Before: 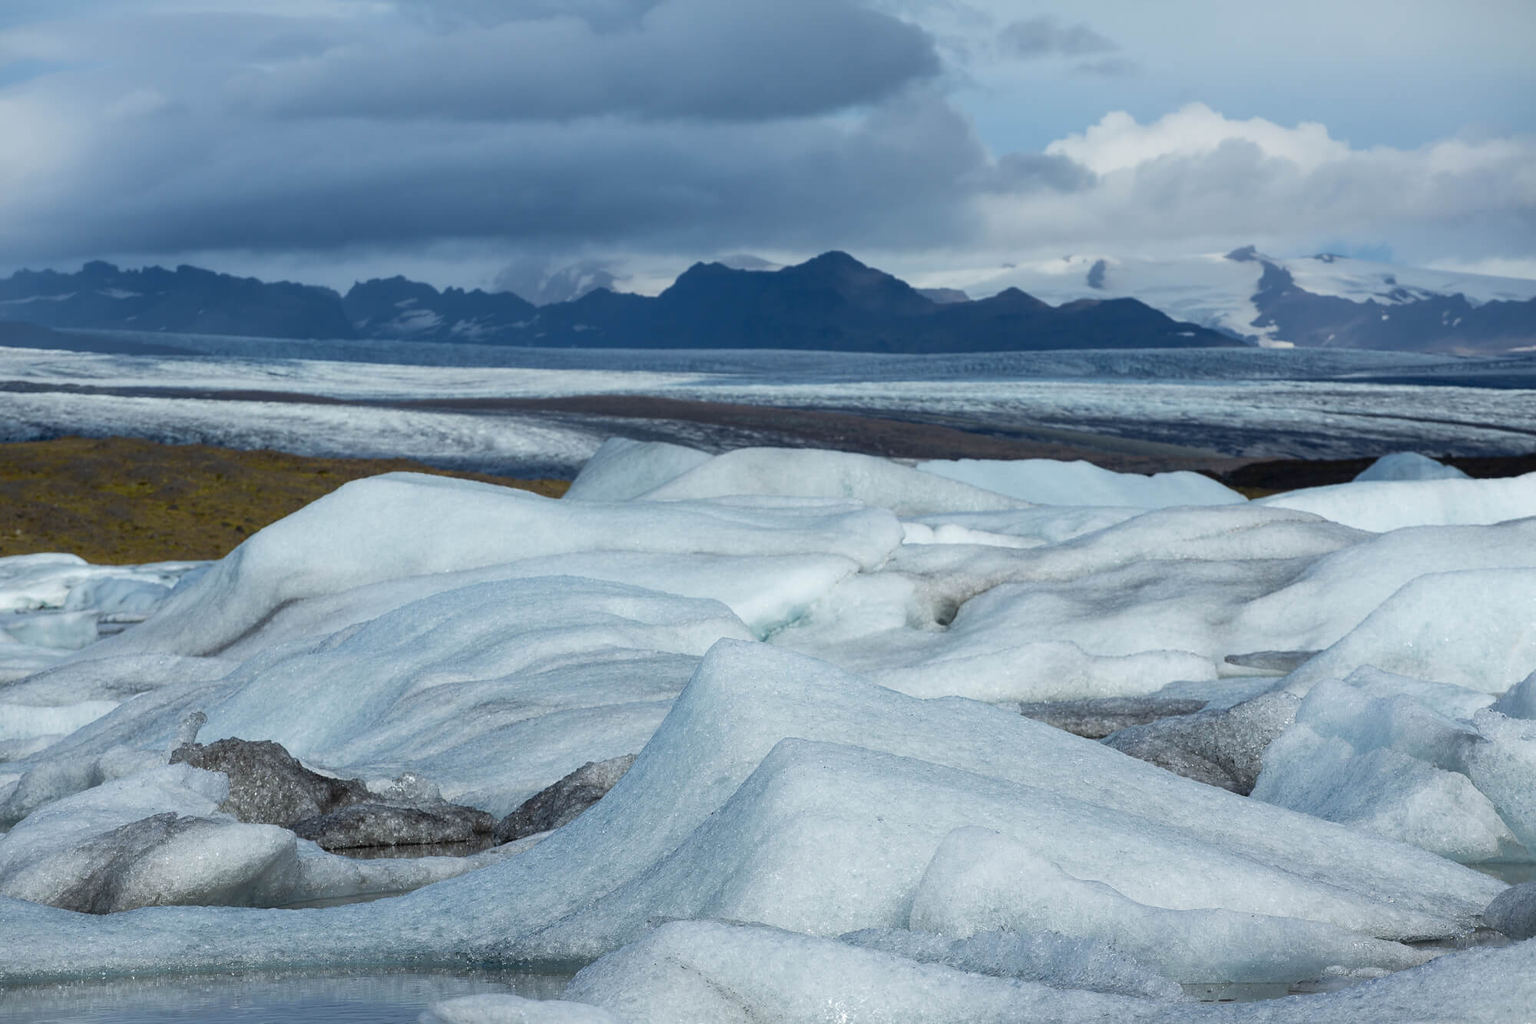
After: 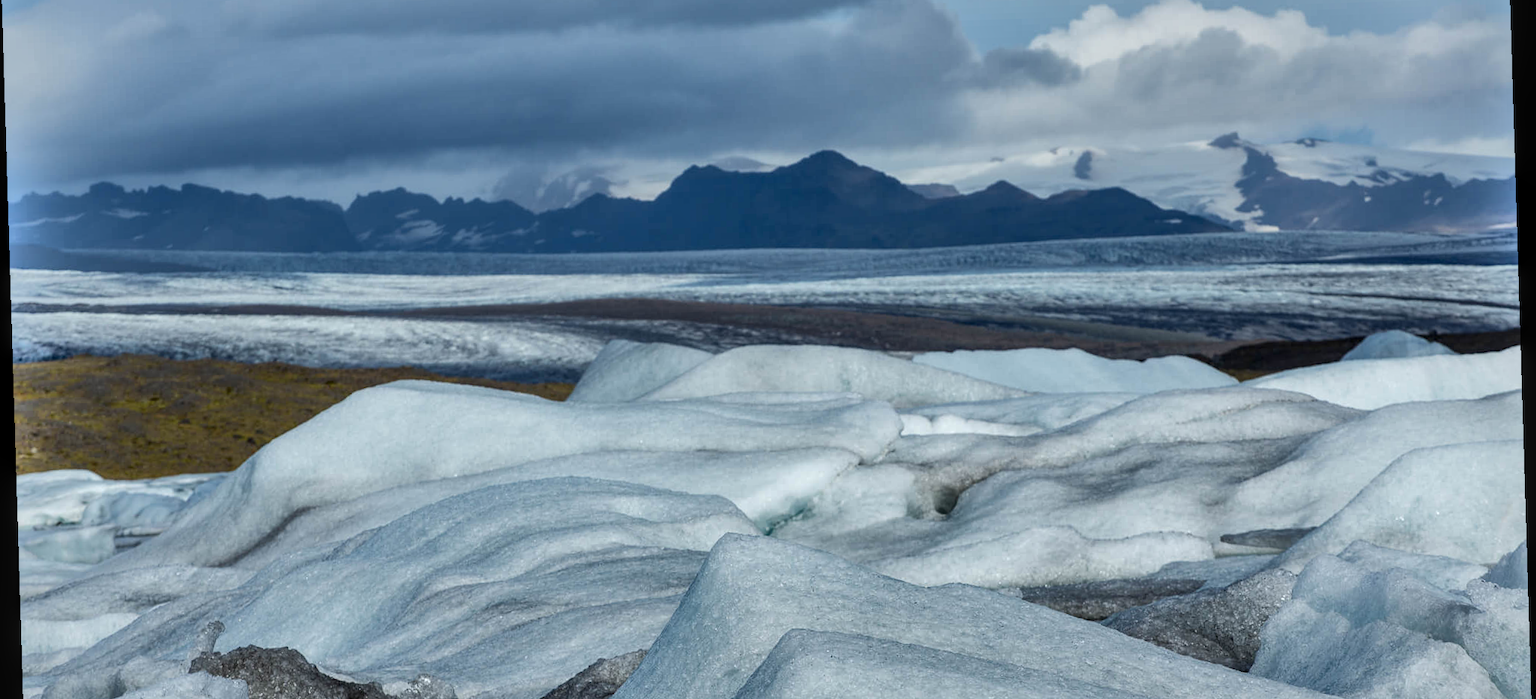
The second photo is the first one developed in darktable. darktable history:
local contrast: on, module defaults
rotate and perspective: rotation -1.75°, automatic cropping off
shadows and highlights: shadows 75, highlights -60.85, soften with gaussian
crop: top 11.166%, bottom 22.168%
